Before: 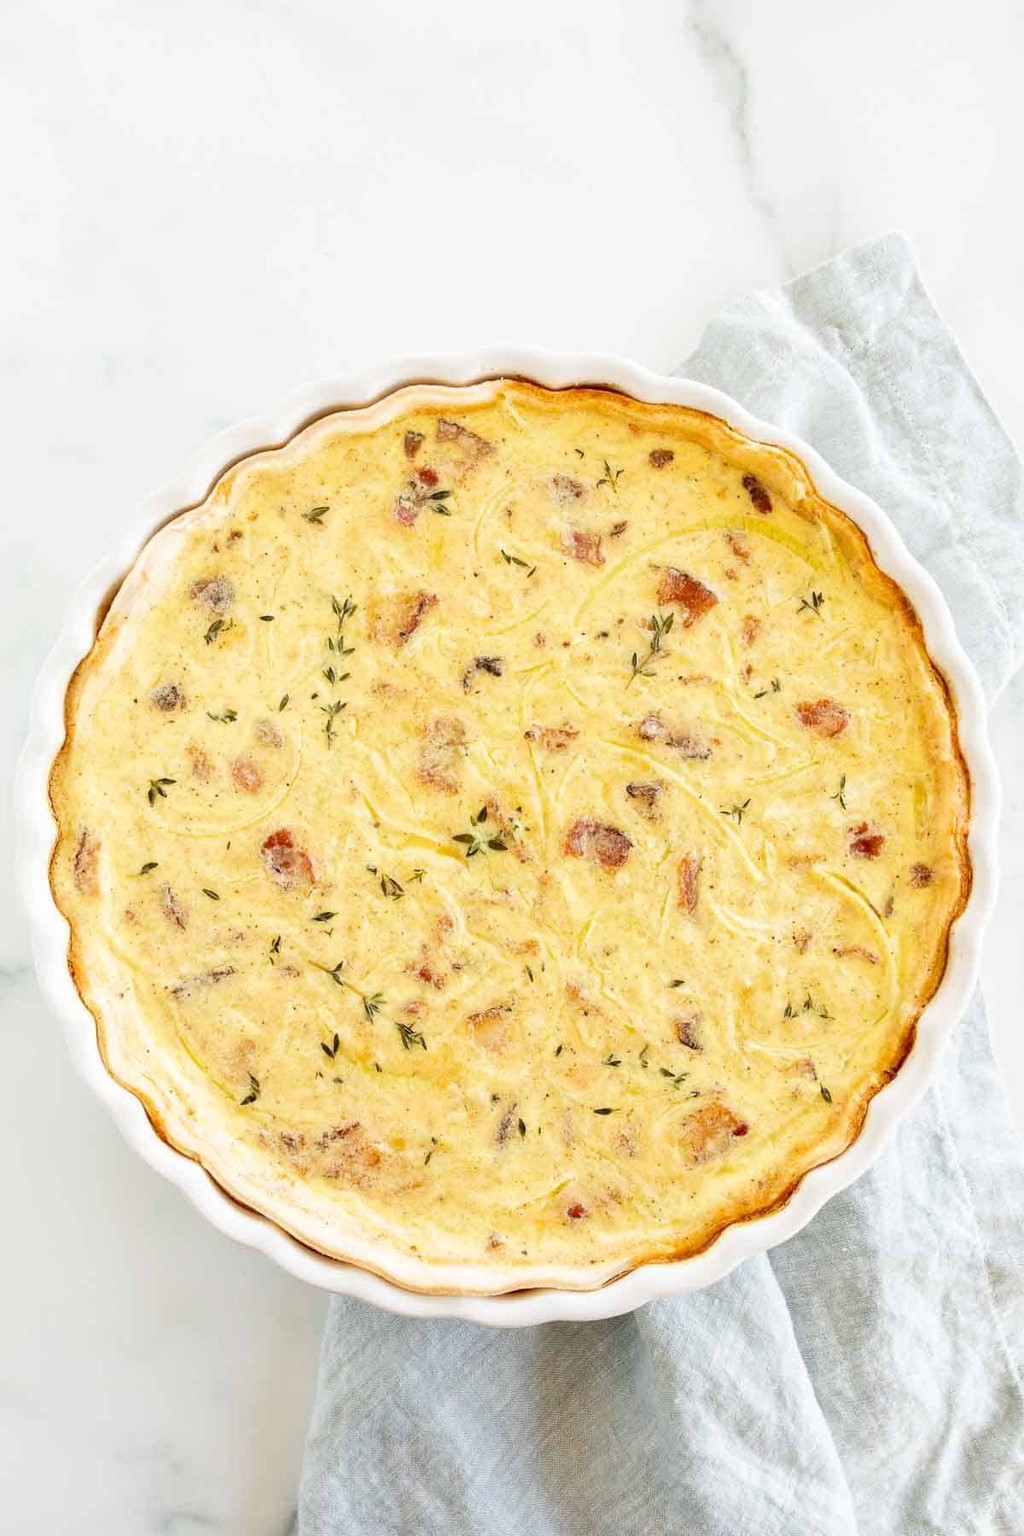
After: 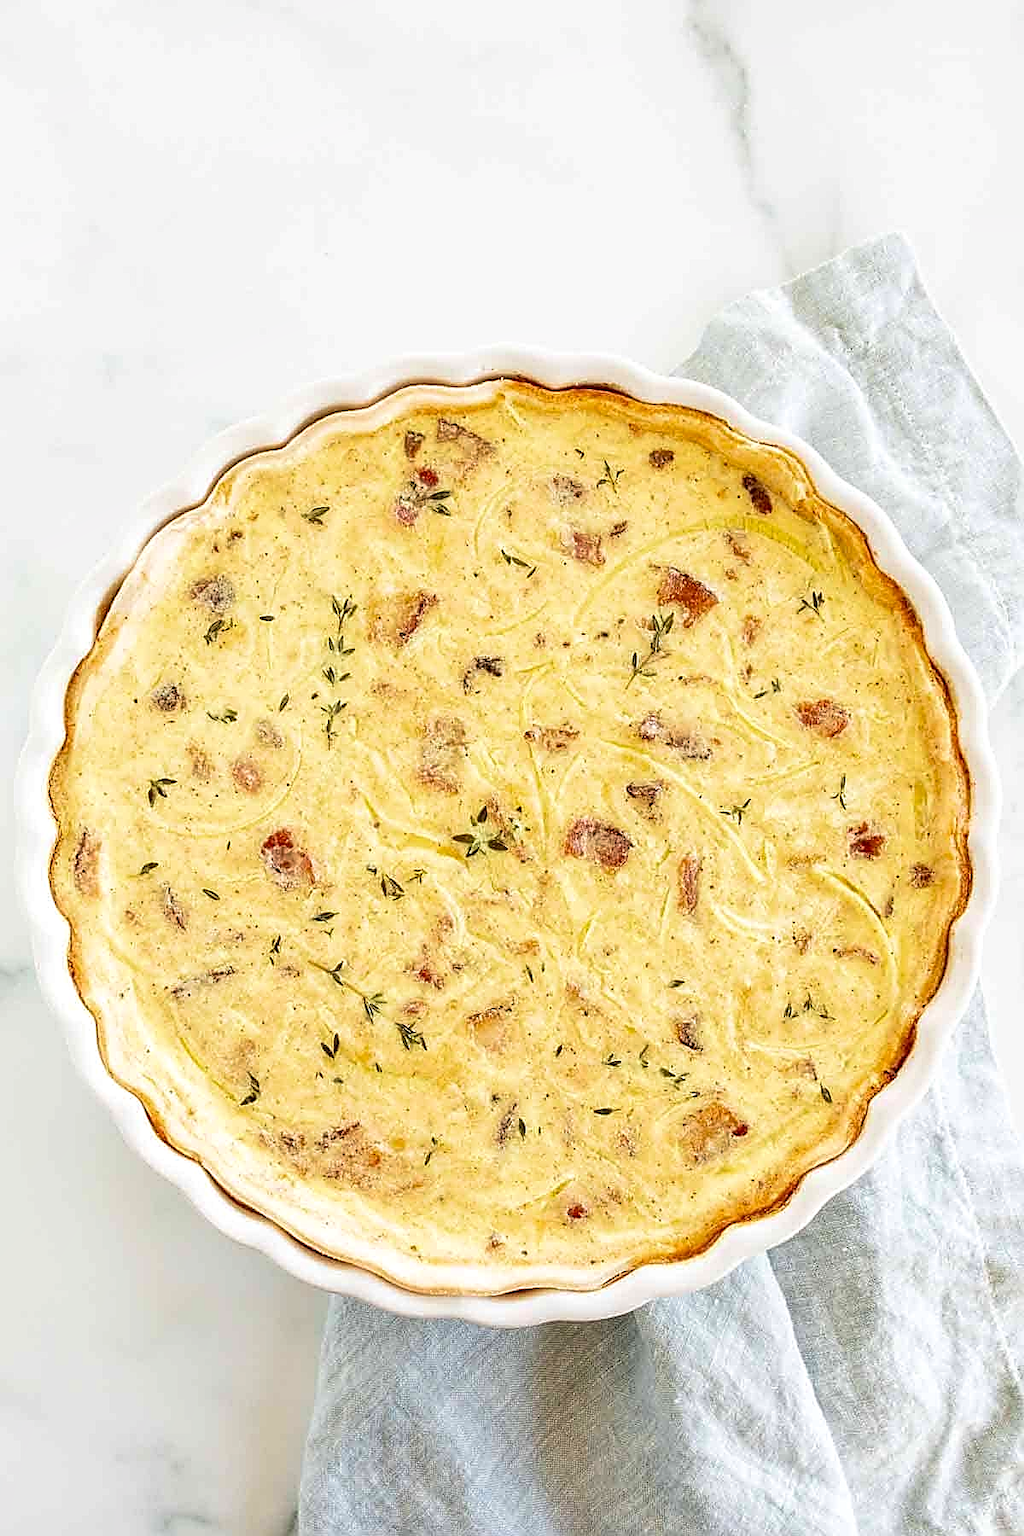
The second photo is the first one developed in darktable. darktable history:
velvia: on, module defaults
sharpen: amount 1.005
local contrast: on, module defaults
